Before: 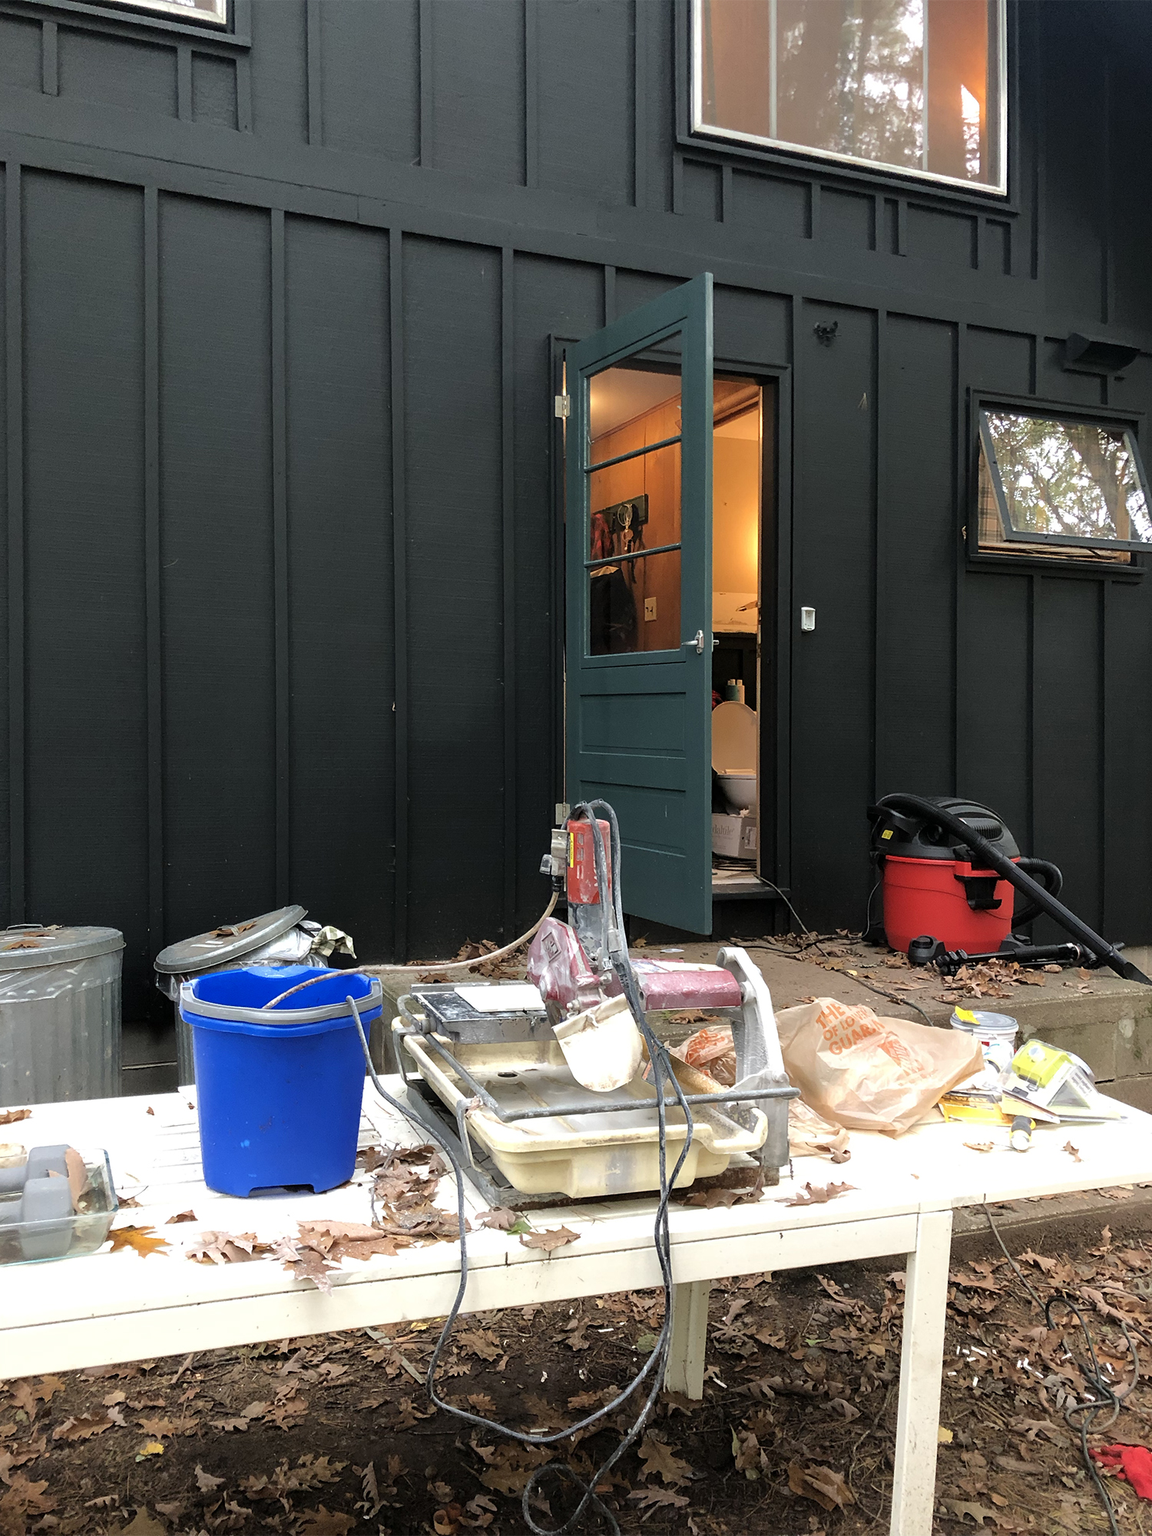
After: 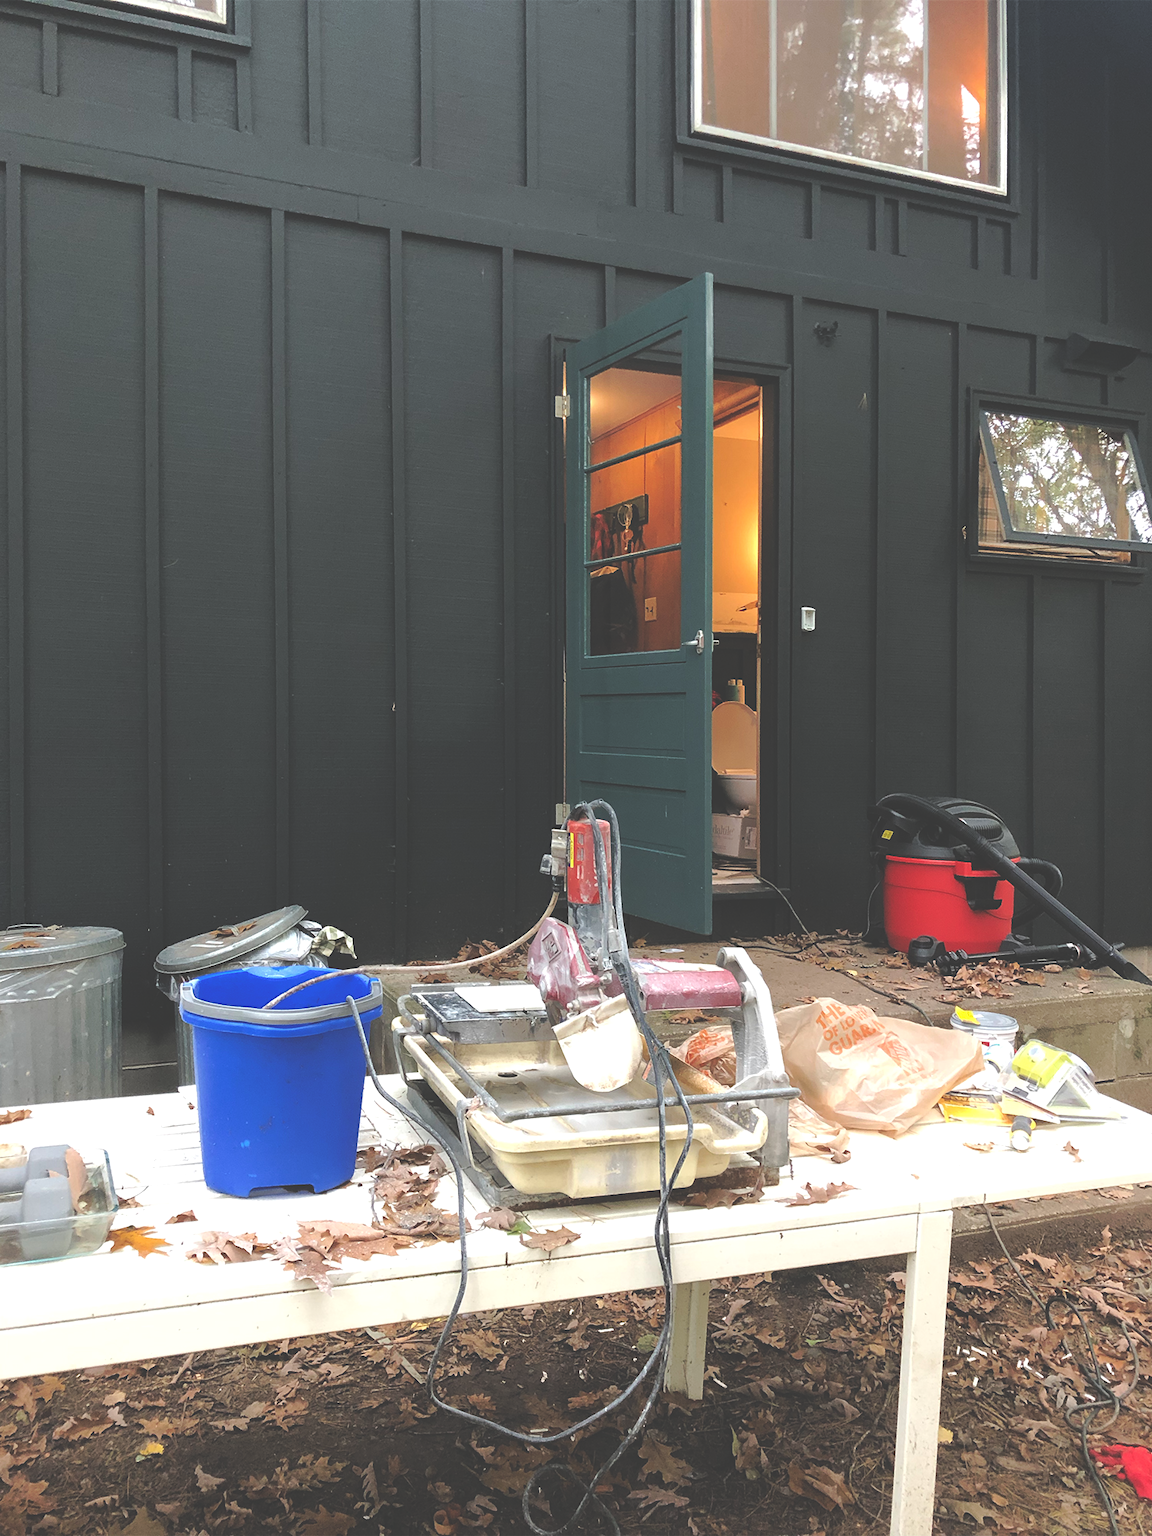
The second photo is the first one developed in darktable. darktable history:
tone curve: curves: ch0 [(0, 0) (0.003, 0.003) (0.011, 0.011) (0.025, 0.025) (0.044, 0.044) (0.069, 0.068) (0.1, 0.099) (0.136, 0.134) (0.177, 0.175) (0.224, 0.222) (0.277, 0.274) (0.335, 0.331) (0.399, 0.395) (0.468, 0.463) (0.543, 0.554) (0.623, 0.632) (0.709, 0.716) (0.801, 0.805) (0.898, 0.9) (1, 1)], preserve colors none
exposure: black level correction -0.041, exposure 0.064 EV, compensate highlight preservation false
